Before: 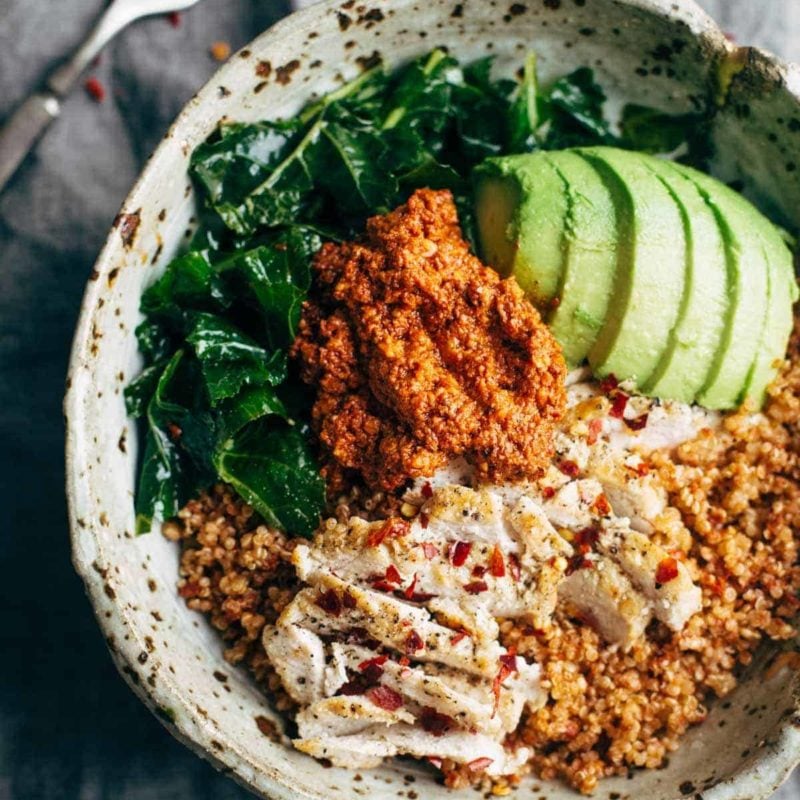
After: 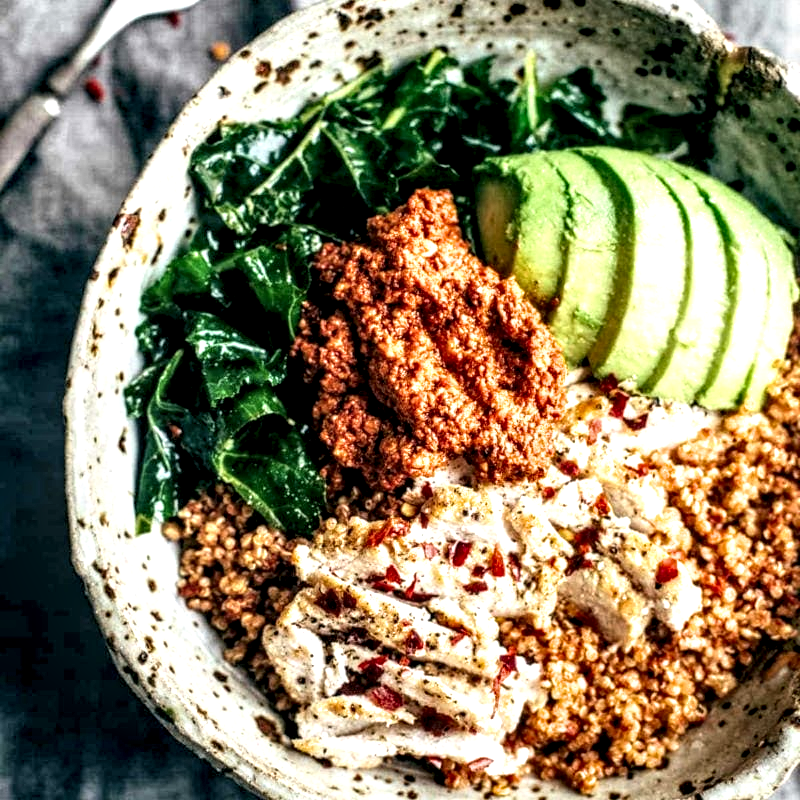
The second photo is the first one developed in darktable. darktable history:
local contrast: detail 203%
exposure: exposure 0.6 EV, compensate highlight preservation false
shadows and highlights: shadows 37.27, highlights -28.18, soften with gaussian
filmic rgb: black relative exposure -11.35 EV, white relative exposure 3.22 EV, hardness 6.76, color science v6 (2022)
tone equalizer: on, module defaults
